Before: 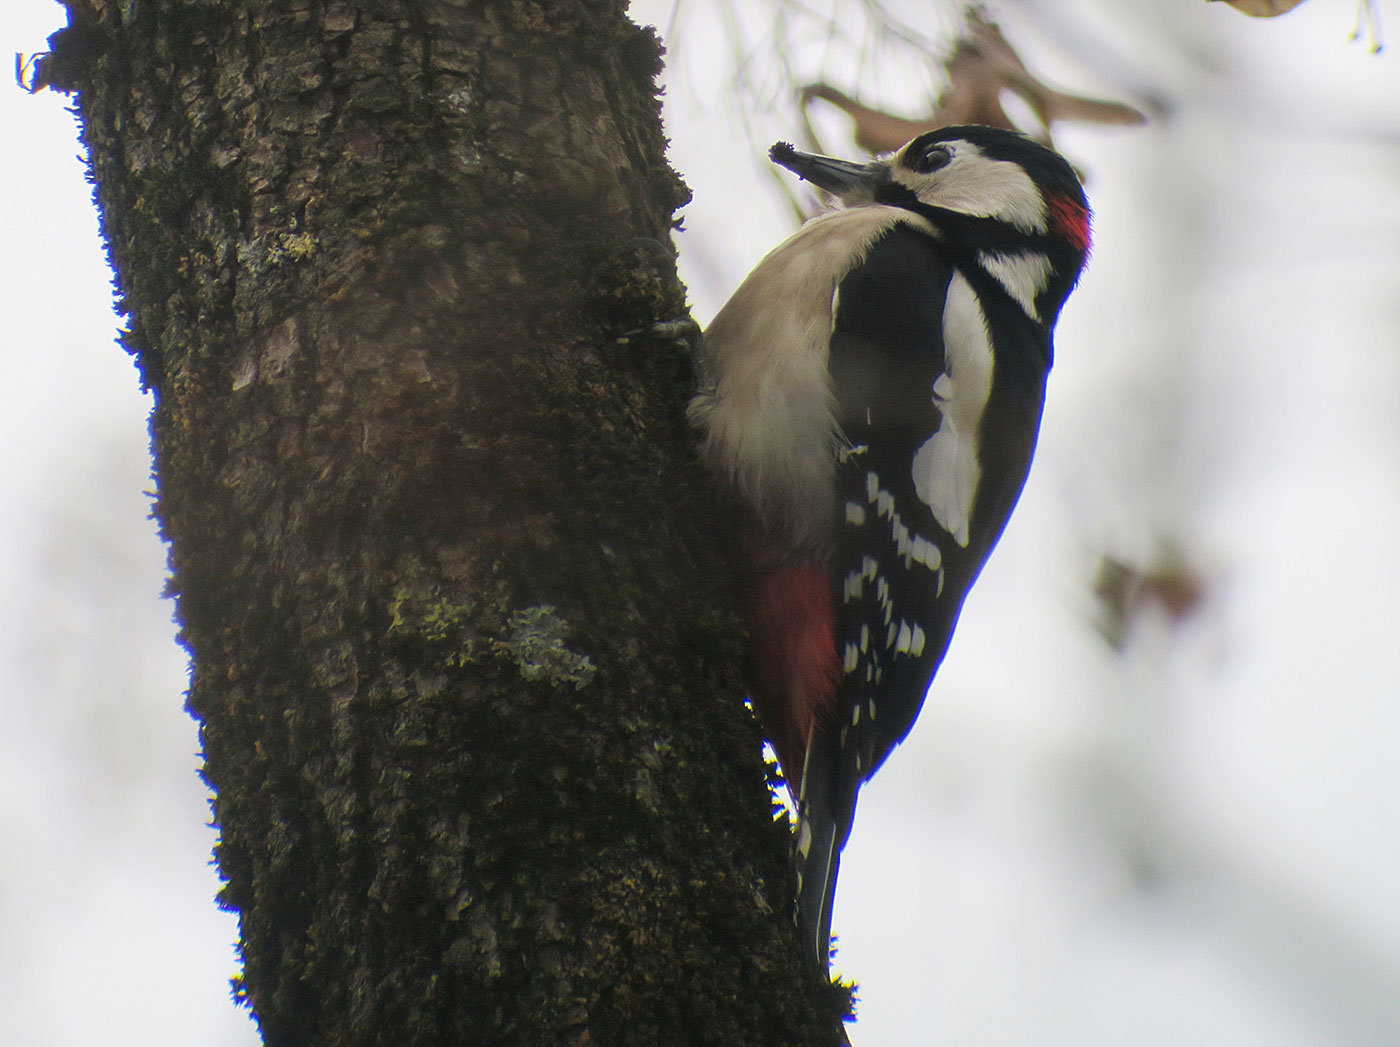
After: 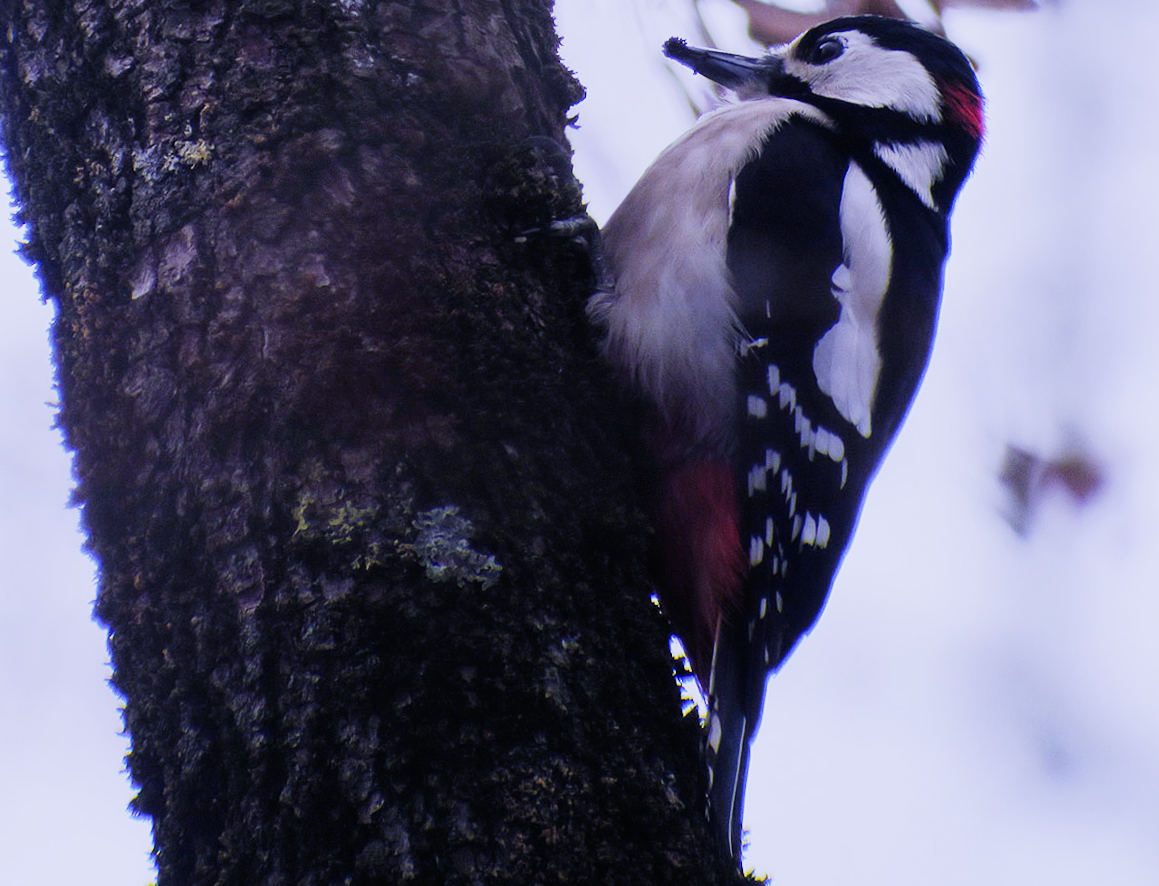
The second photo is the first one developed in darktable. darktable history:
white balance: red 0.98, blue 1.61
rotate and perspective: rotation -1.42°, crop left 0.016, crop right 0.984, crop top 0.035, crop bottom 0.965
sigmoid: contrast 1.7, skew -0.2, preserve hue 0%, red attenuation 0.1, red rotation 0.035, green attenuation 0.1, green rotation -0.017, blue attenuation 0.15, blue rotation -0.052, base primaries Rec2020
color balance rgb: perceptual saturation grading › global saturation -1%
crop: left 6.446%, top 8.188%, right 9.538%, bottom 3.548%
